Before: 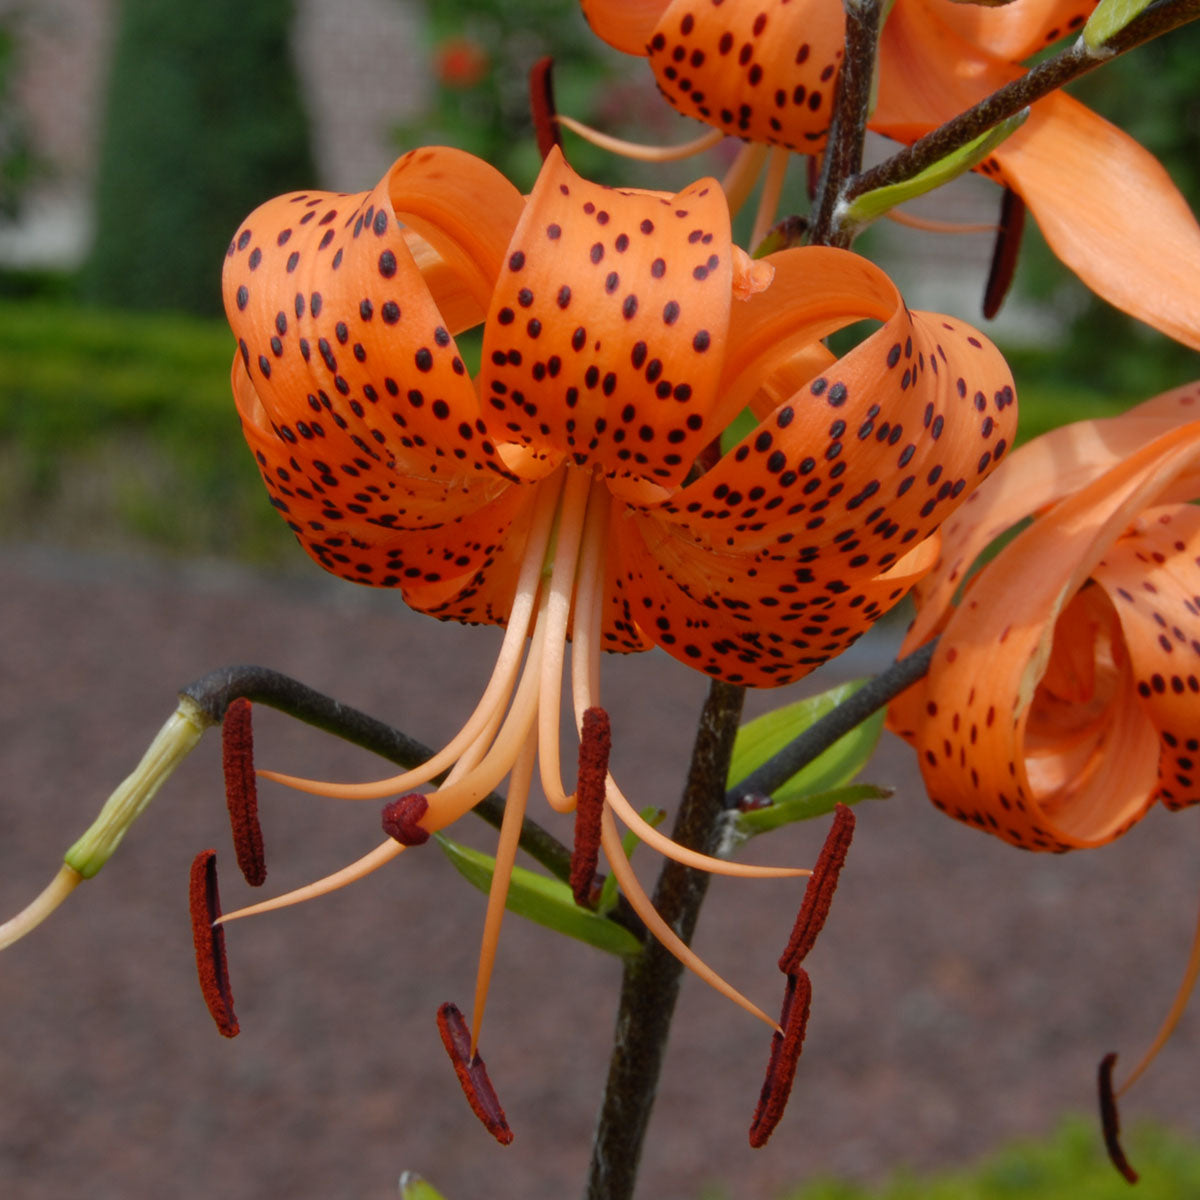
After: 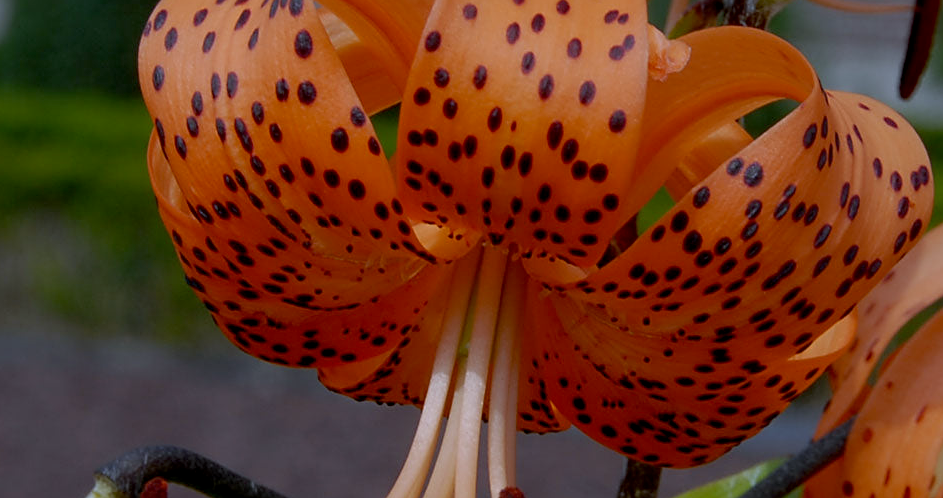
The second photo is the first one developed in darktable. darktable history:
white balance: red 0.948, green 1.02, blue 1.176
tone equalizer: on, module defaults
exposure: black level correction 0.009, exposure -0.637 EV, compensate highlight preservation false
crop: left 7.036%, top 18.398%, right 14.379%, bottom 40.043%
sharpen: on, module defaults
